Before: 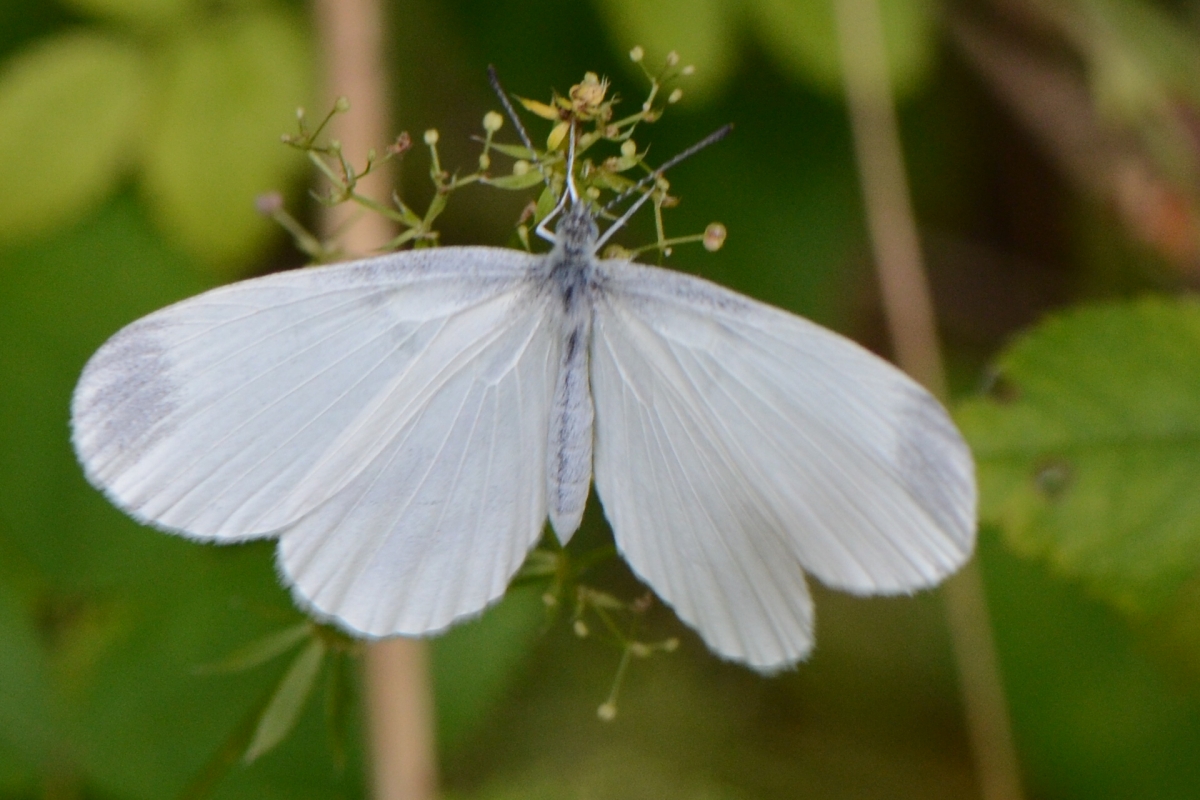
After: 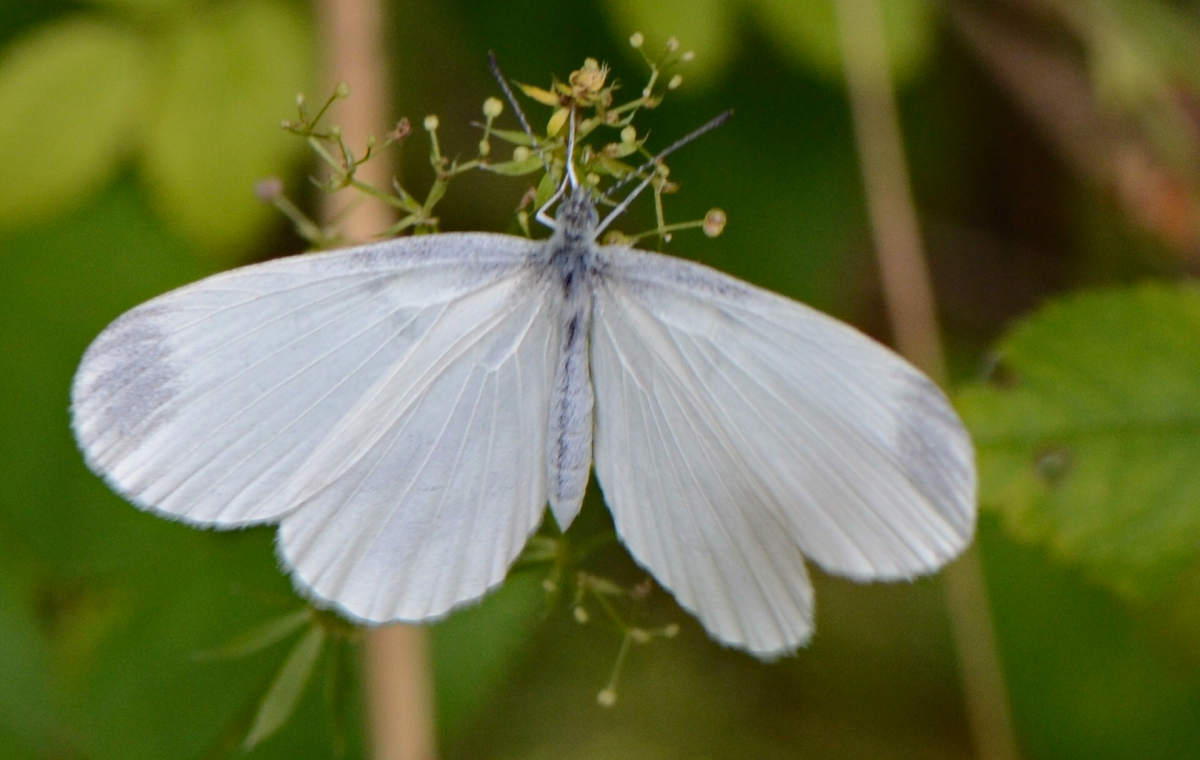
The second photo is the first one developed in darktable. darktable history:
crop and rotate: top 1.919%, bottom 3.045%
haze removal: compatibility mode true, adaptive false
